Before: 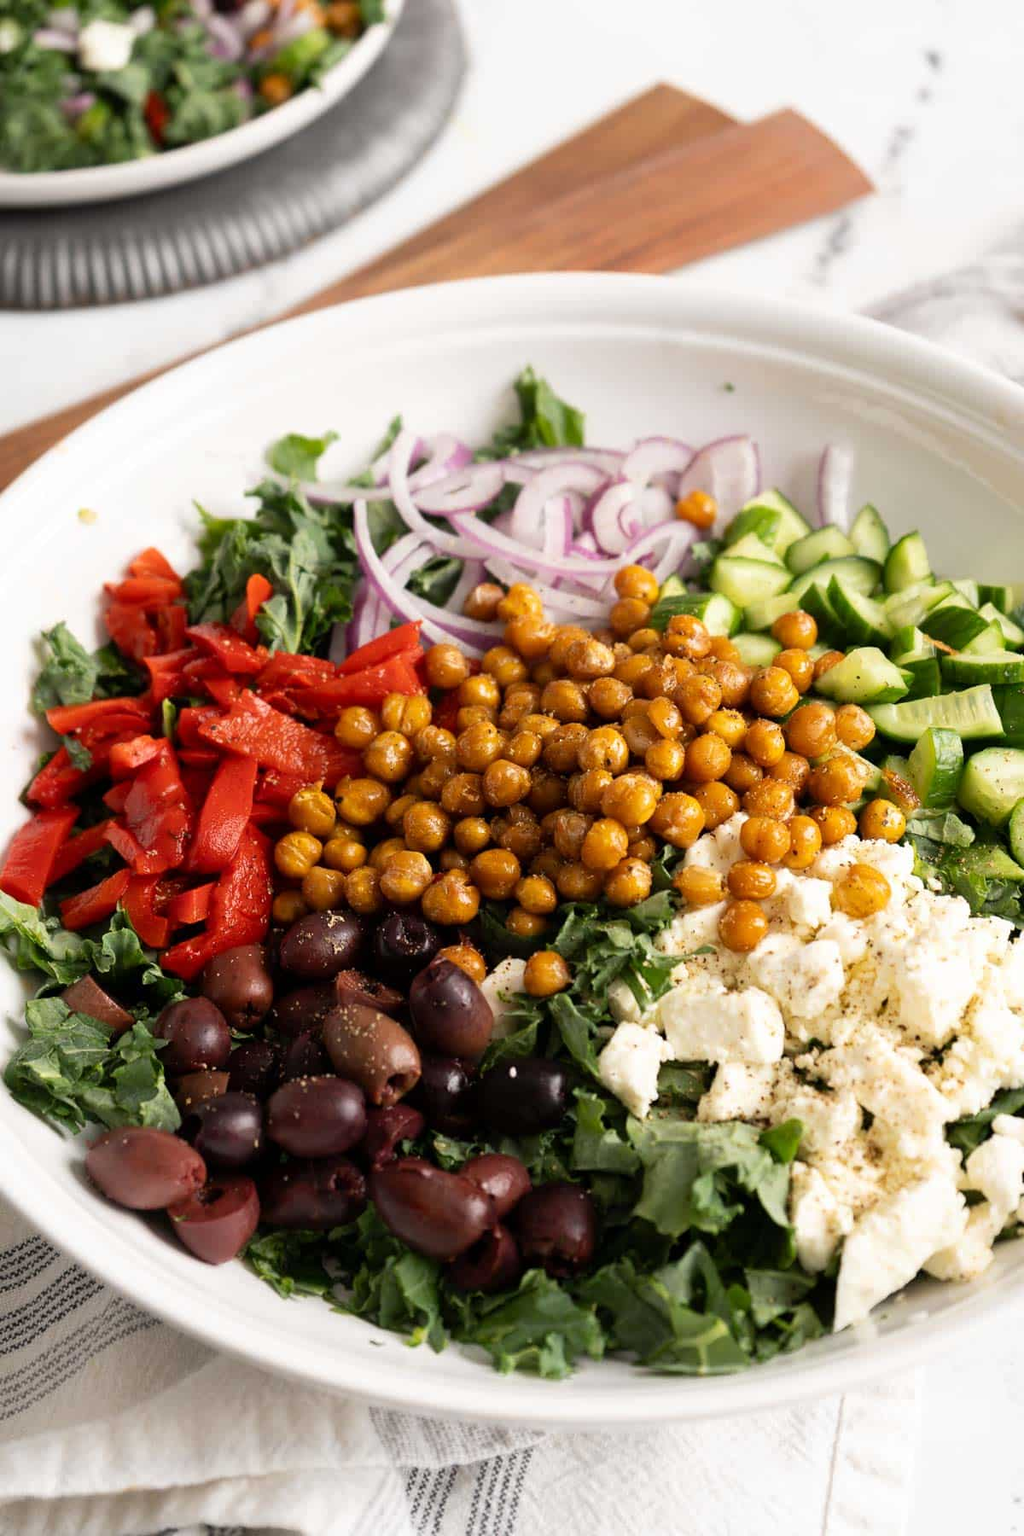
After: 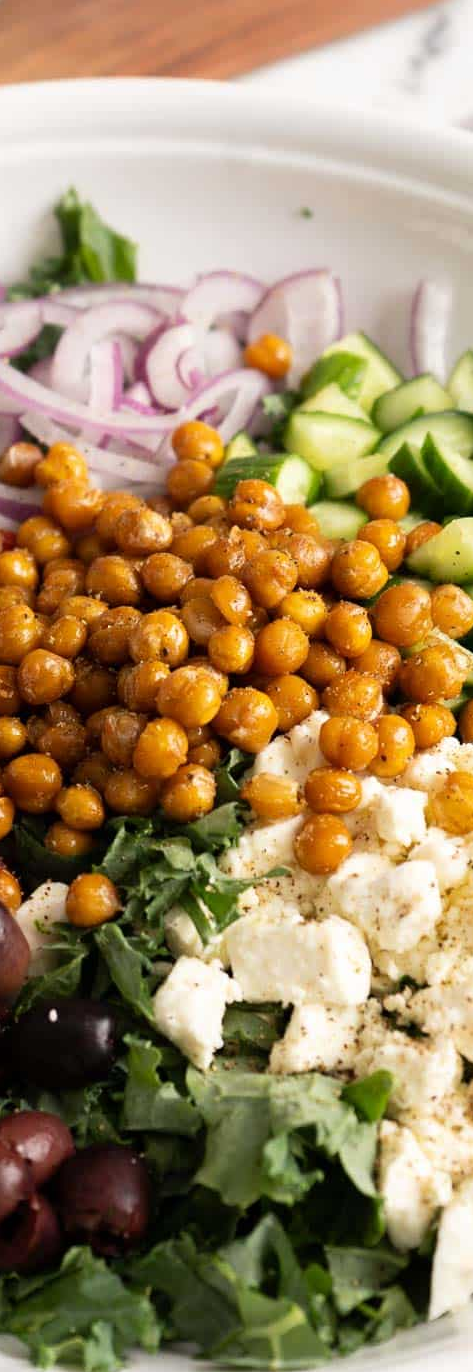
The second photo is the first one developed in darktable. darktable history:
crop: left 45.721%, top 13.393%, right 14.118%, bottom 10.01%
